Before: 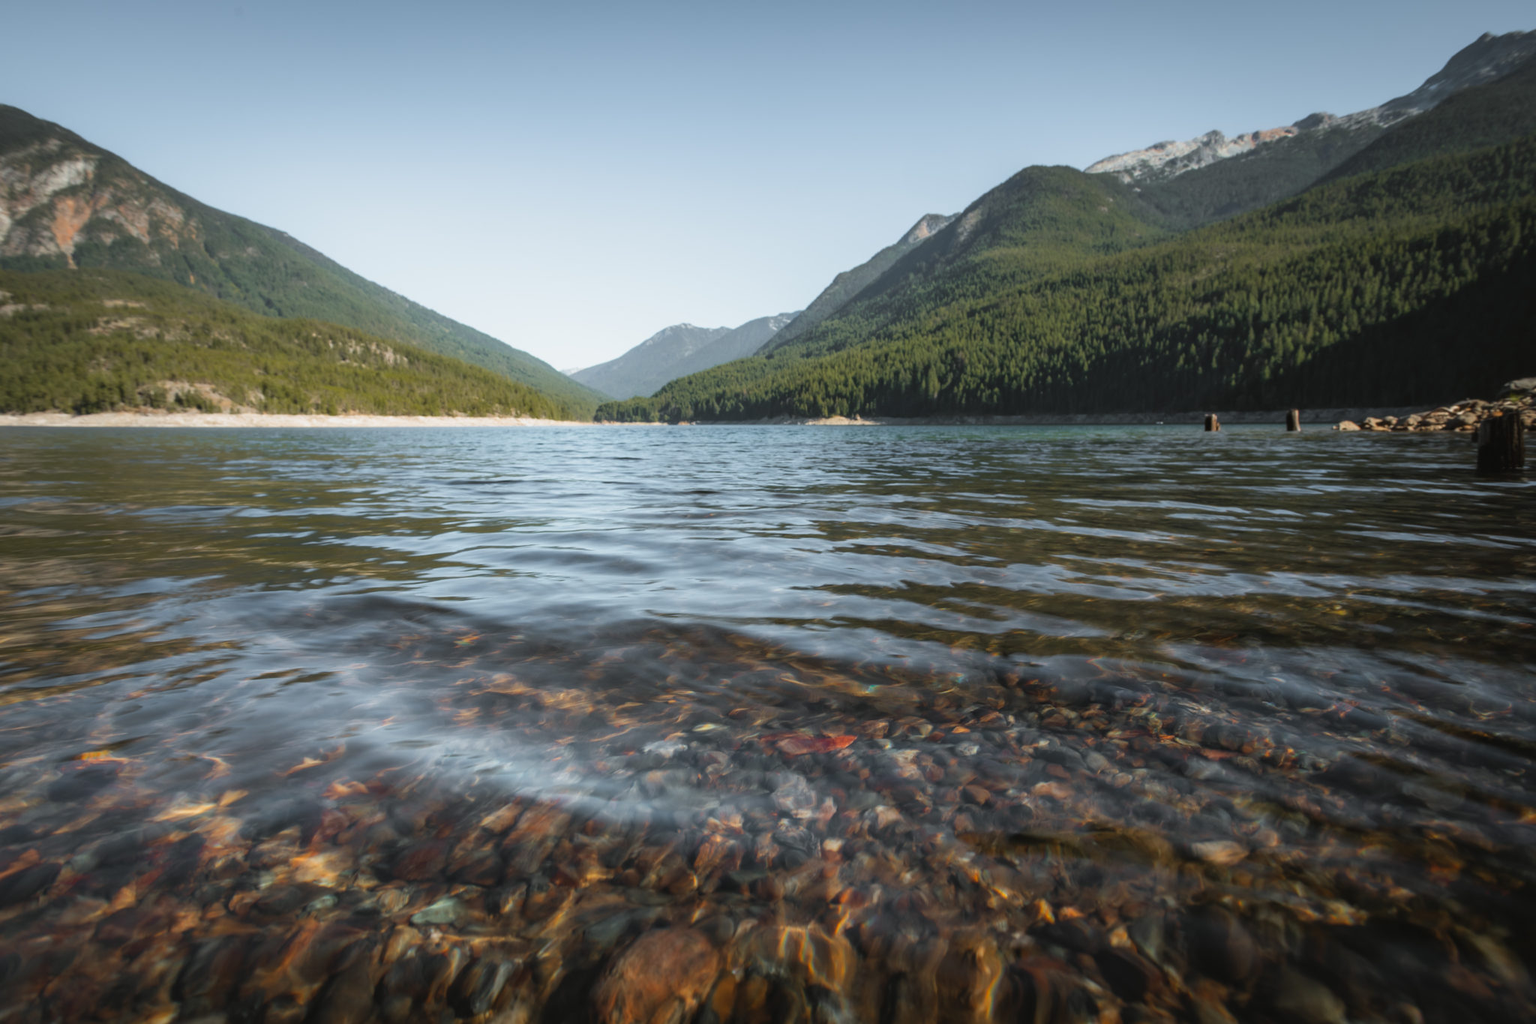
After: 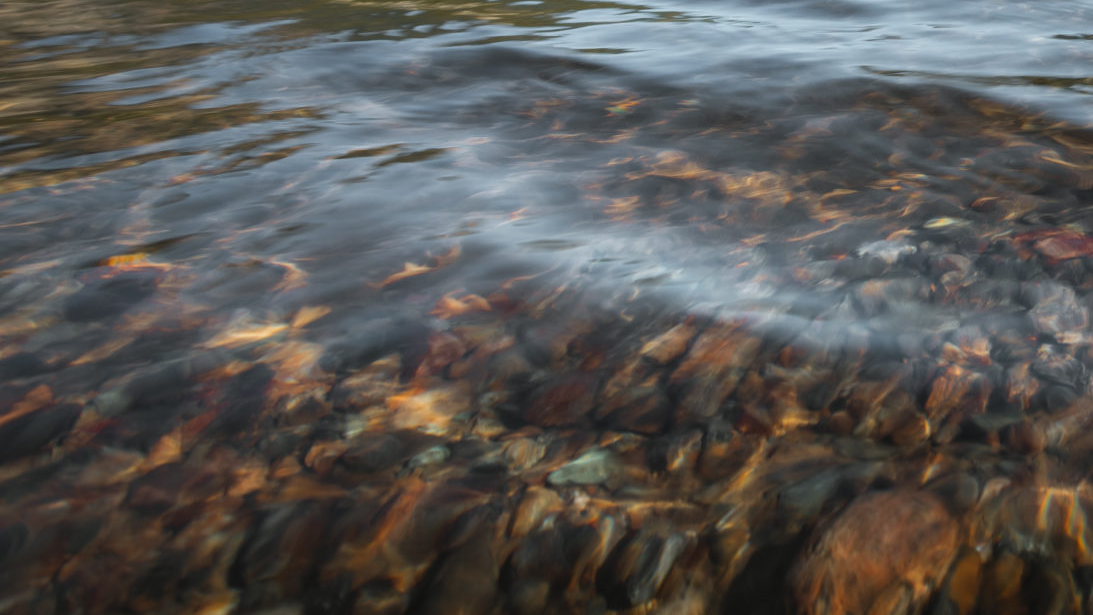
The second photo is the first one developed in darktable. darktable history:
crop and rotate: top 54.778%, right 46.61%, bottom 0.159%
